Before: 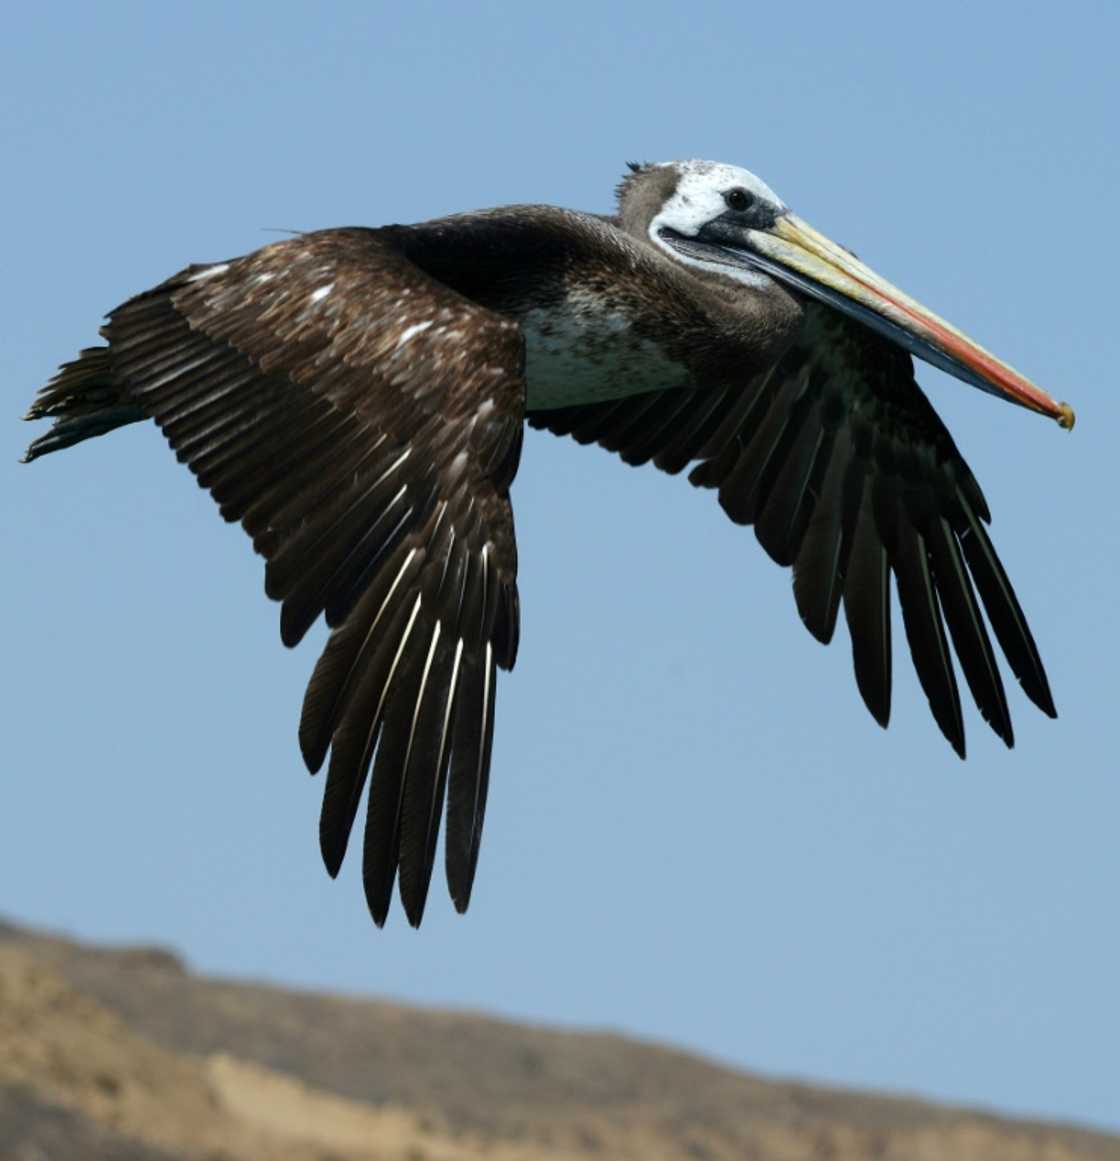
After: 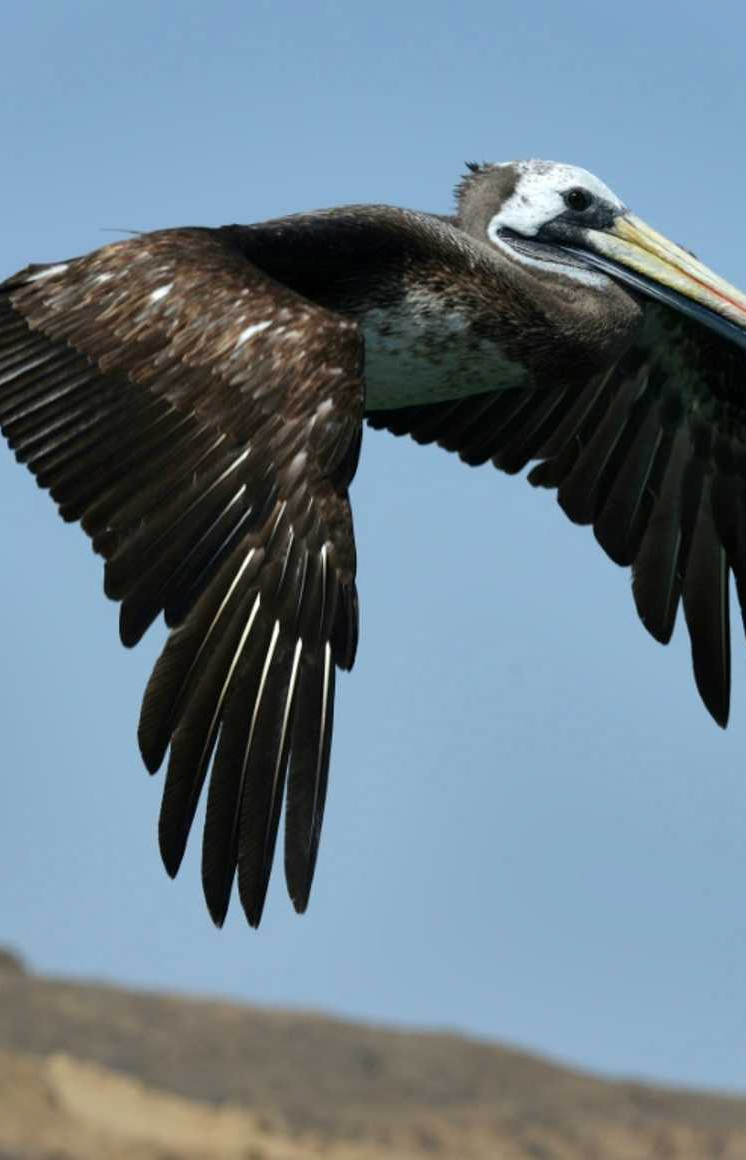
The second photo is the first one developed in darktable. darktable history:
vignetting: fall-off start 100%, brightness 0.05, saturation 0
shadows and highlights: shadows 25, highlights -48, soften with gaussian
crop and rotate: left 14.385%, right 18.948%
